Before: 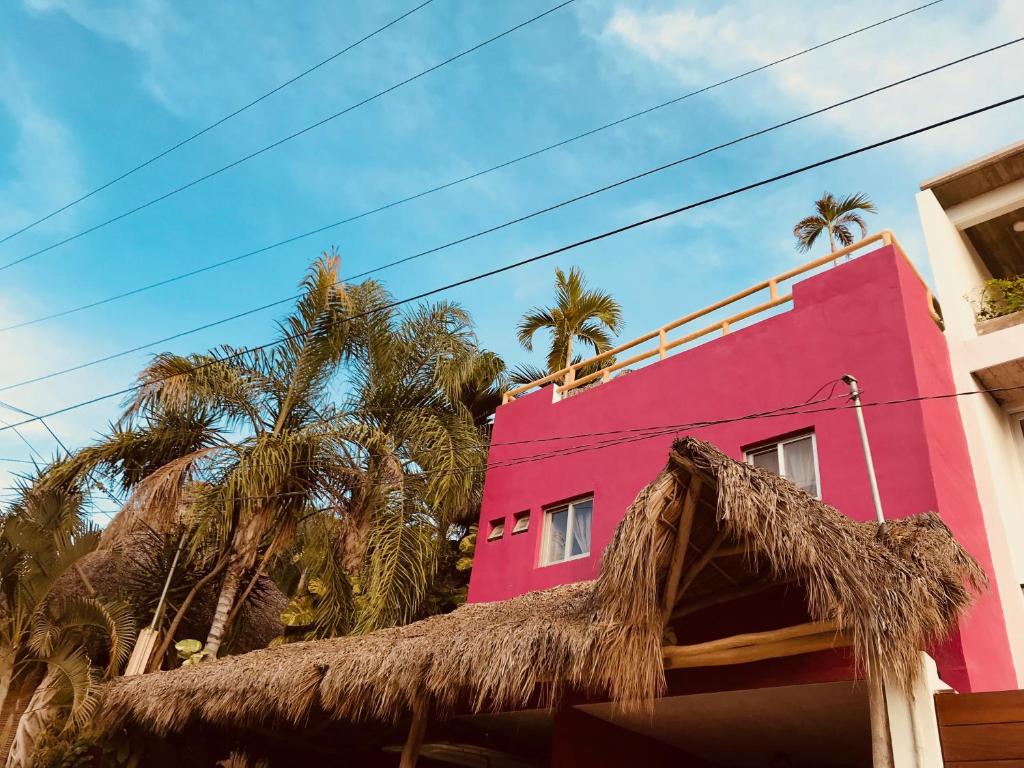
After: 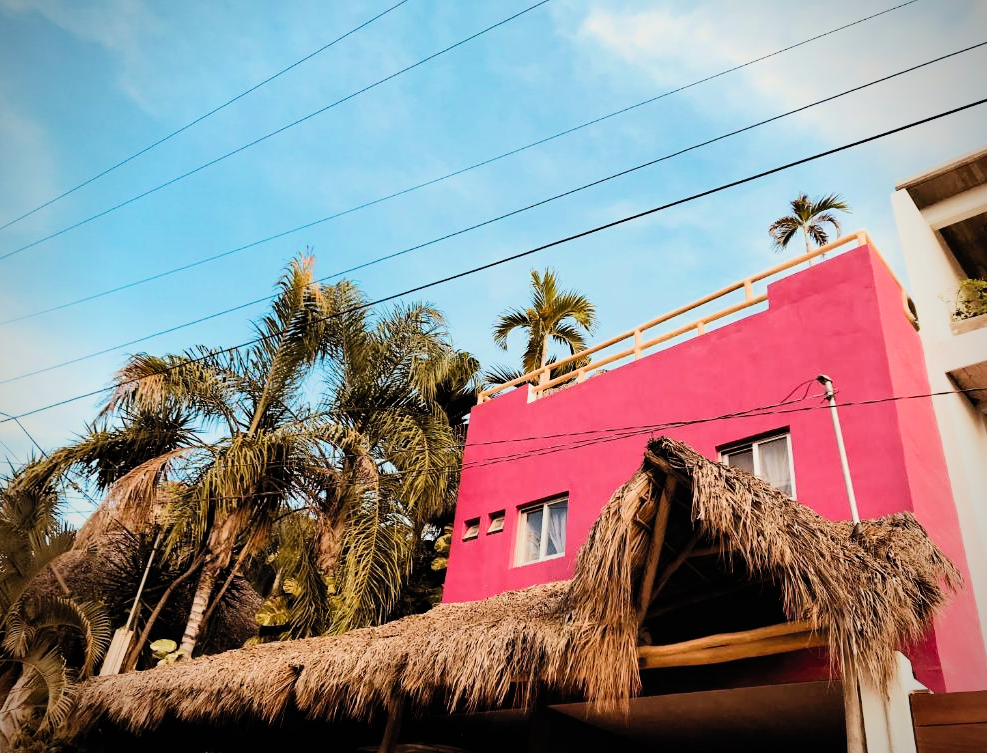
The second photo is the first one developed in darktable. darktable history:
crop and rotate: left 2.519%, right 1.03%, bottom 1.884%
vignetting: brightness -0.582, saturation -0.127
filmic rgb: black relative exposure -5.13 EV, white relative exposure 3.99 EV, hardness 2.89, contrast 1.3, add noise in highlights 0.001, preserve chrominance max RGB, color science v3 (2019), use custom middle-gray values true, contrast in highlights soft
contrast brightness saturation: contrast 0.201, brightness 0.157, saturation 0.226
